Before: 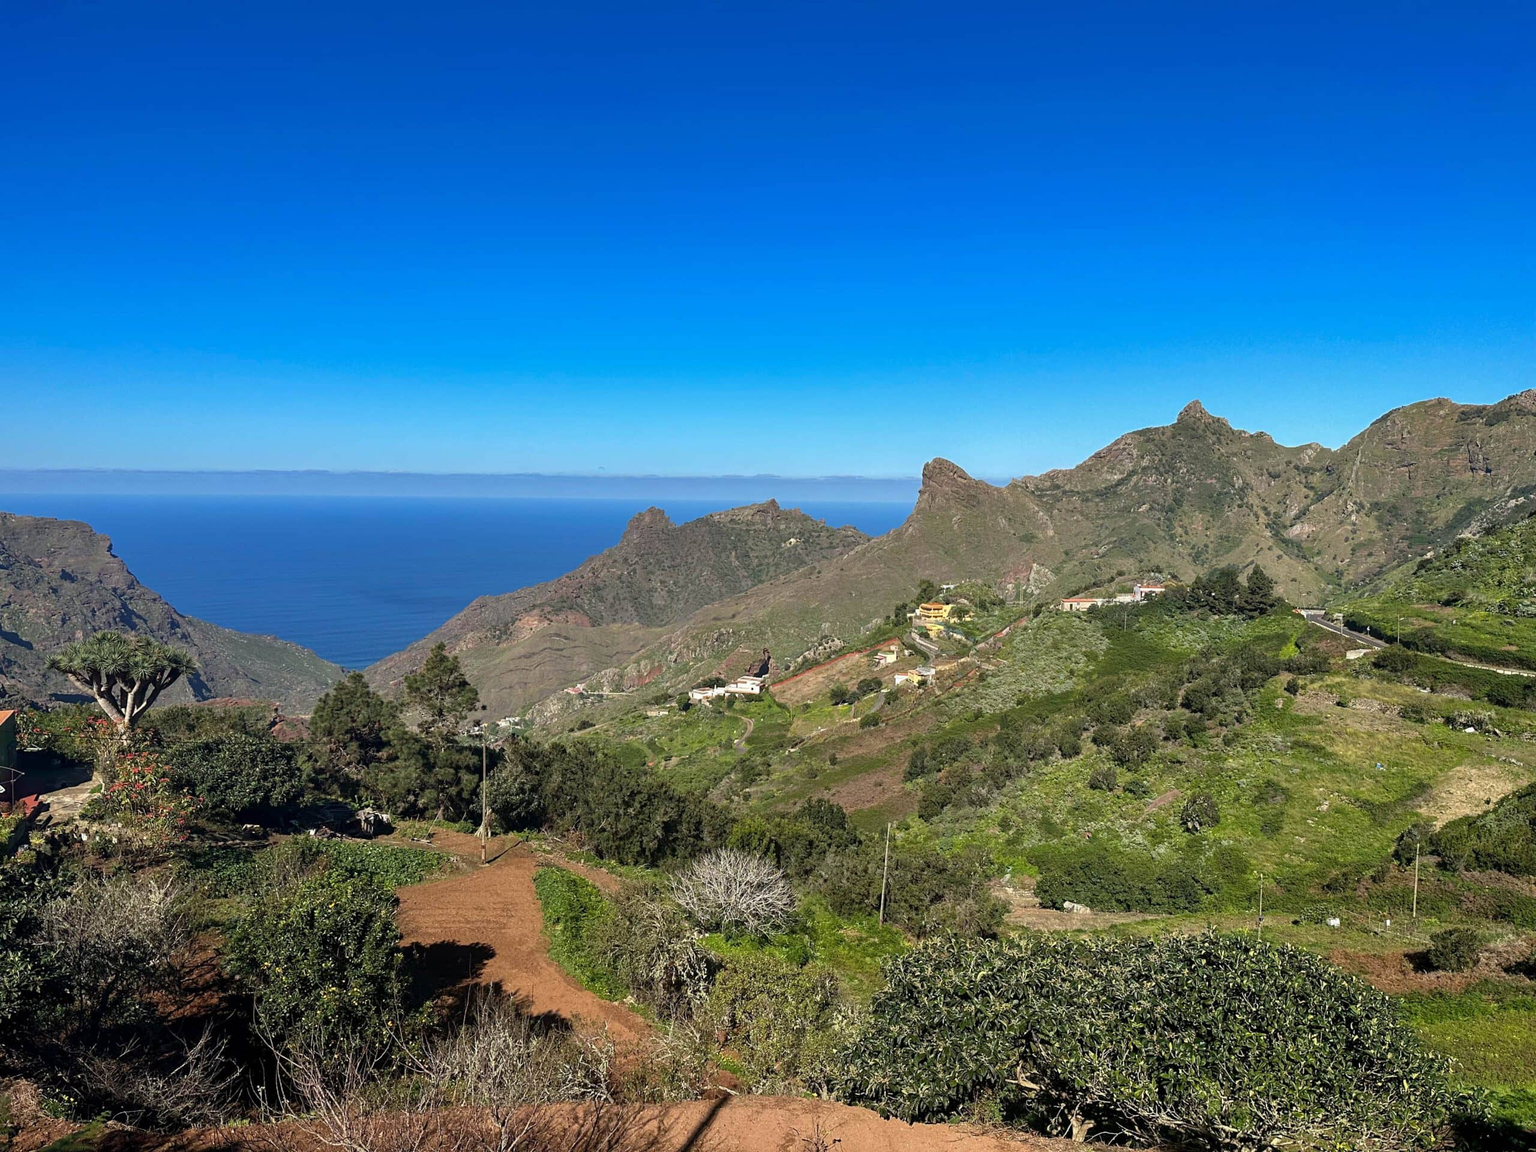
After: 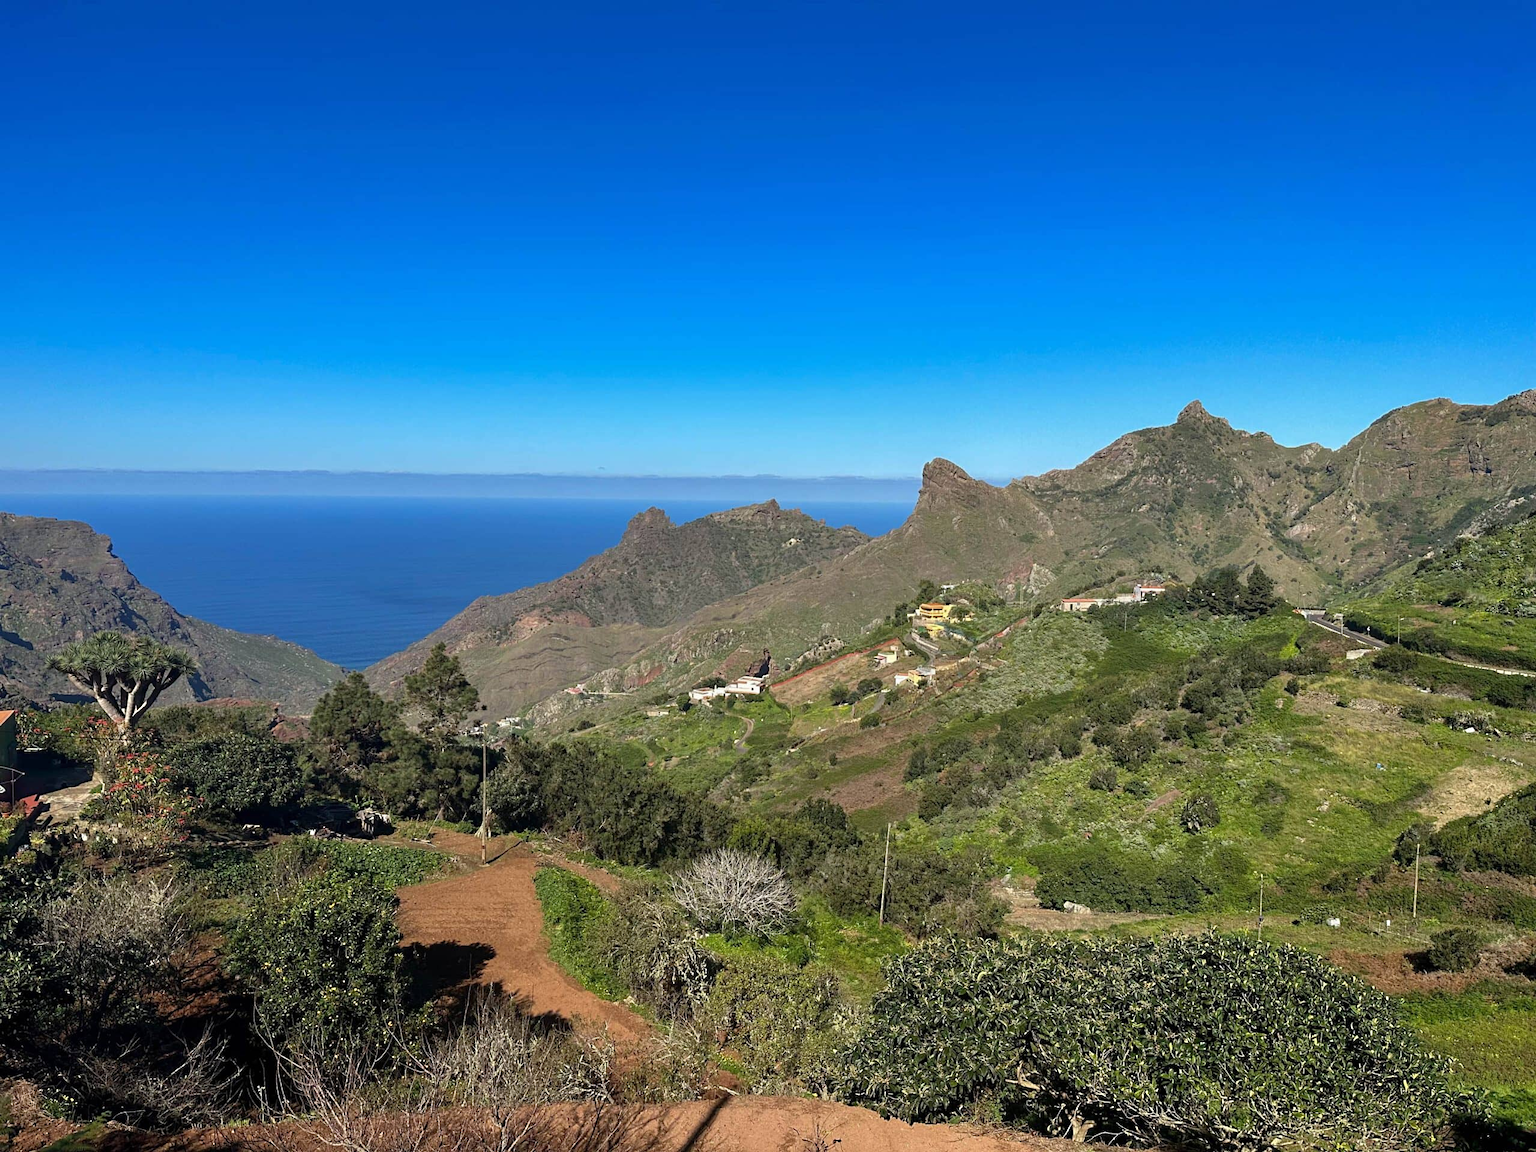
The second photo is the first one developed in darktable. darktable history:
sharpen: radius 5.32, amount 0.314, threshold 26.577
